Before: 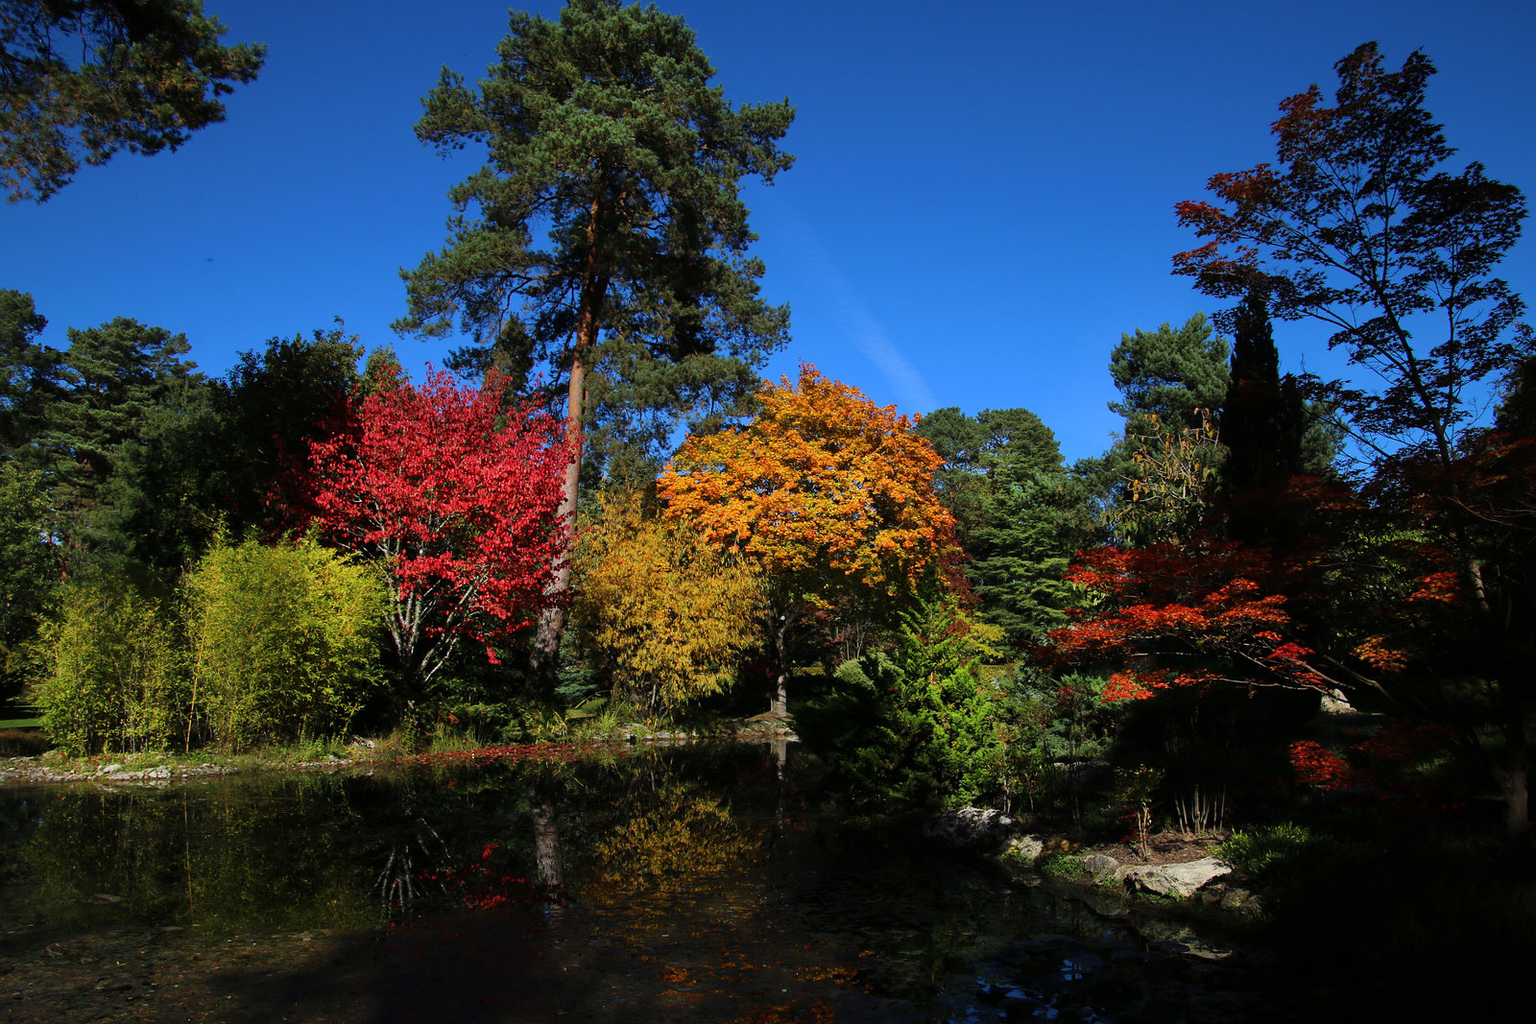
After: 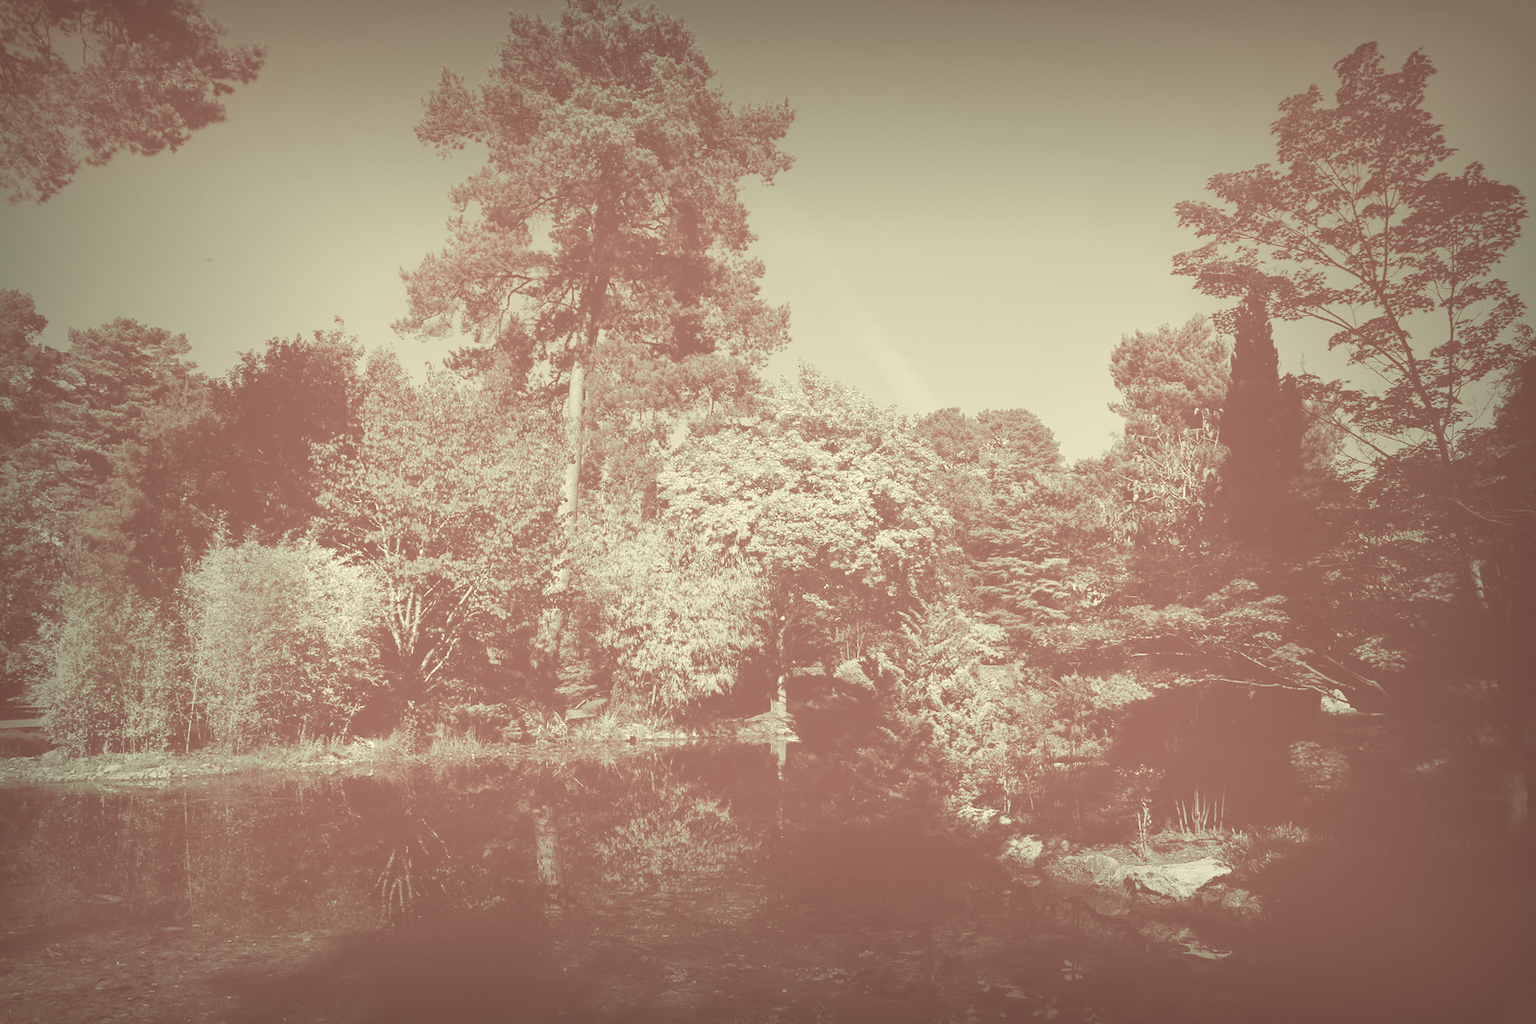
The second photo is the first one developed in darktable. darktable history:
colorize: hue 43.2°, saturation 40%, version 1 | blend: blend mode multiply, opacity 100%; mask: uniform (no mask)
color zones: curves: ch1 [(0, 0.292) (0.001, 0.292) (0.2, 0.264) (0.4, 0.248) (0.6, 0.248) (0.8, 0.264) (0.999, 0.292) (1, 0.292)]
vignetting: fall-off start 53.2%, brightness -0.594, saturation 0, automatic ratio true, width/height ratio 1.313, shape 0.22, unbound false | blend: blend mode overlay, opacity 100%; mask: uniform (no mask)
split-toning: highlights › saturation 0, balance -61.83 | blend: blend mode average, opacity 100%; mask: uniform (no mask)
